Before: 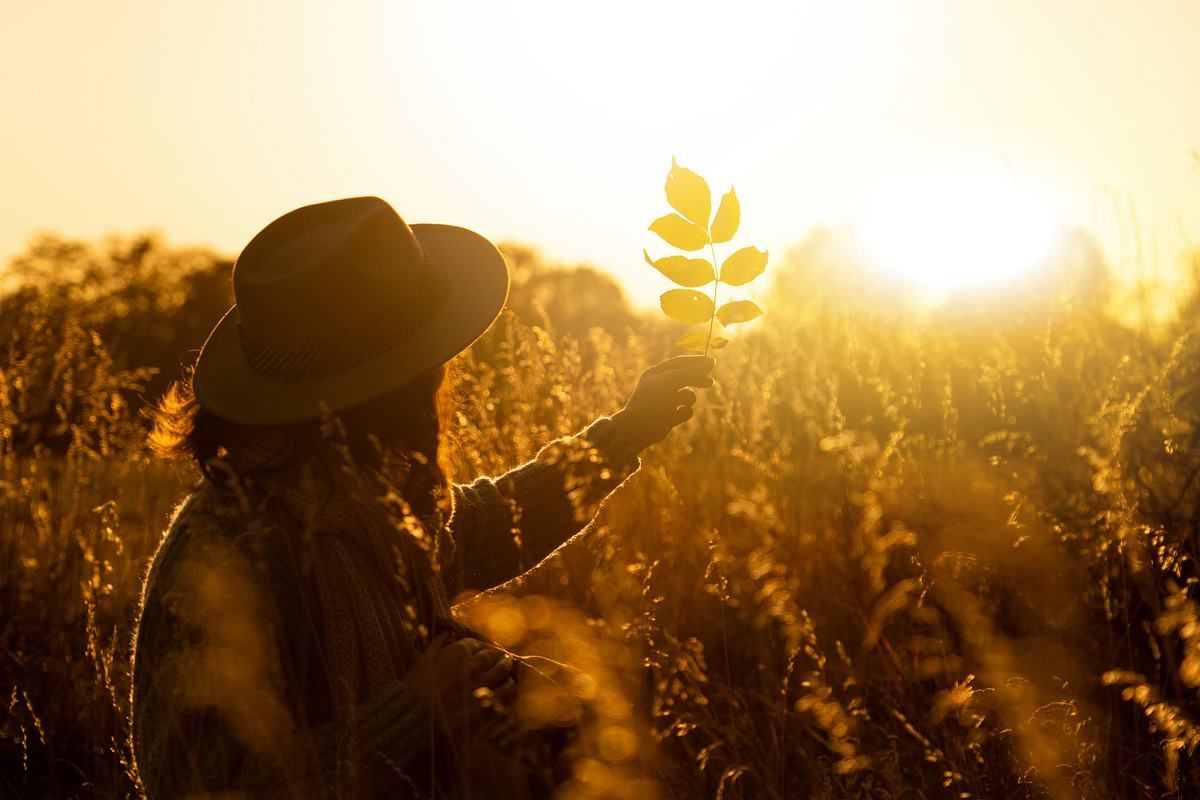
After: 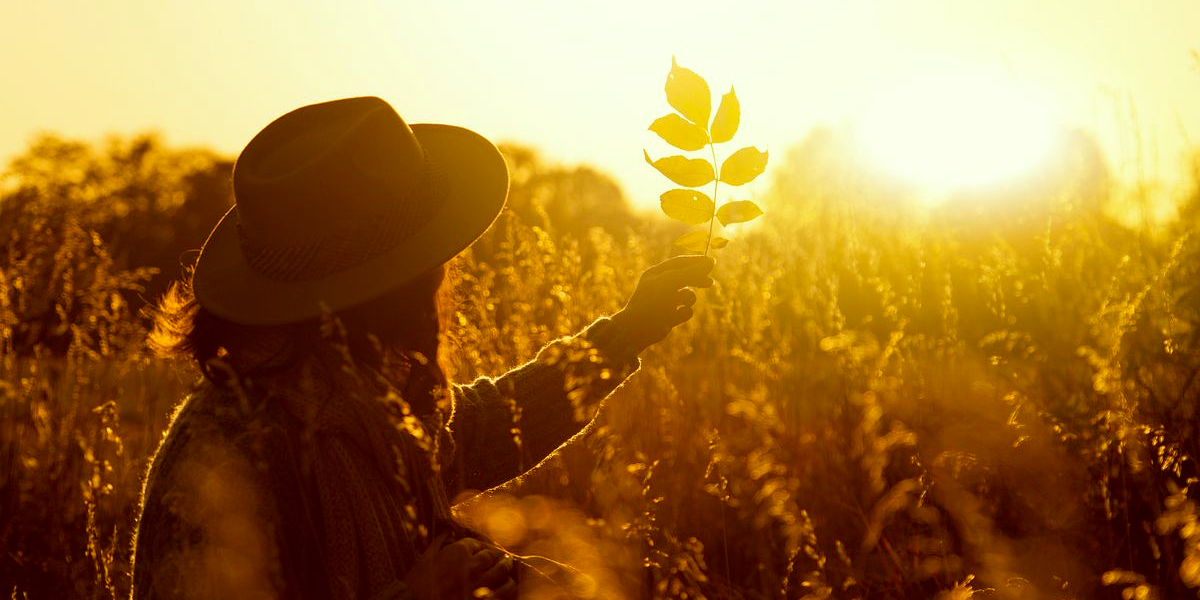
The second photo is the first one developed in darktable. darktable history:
crop and rotate: top 12.5%, bottom 12.5%
color correction: highlights a* -5.3, highlights b* 9.8, shadows a* 9.8, shadows b* 24.26
